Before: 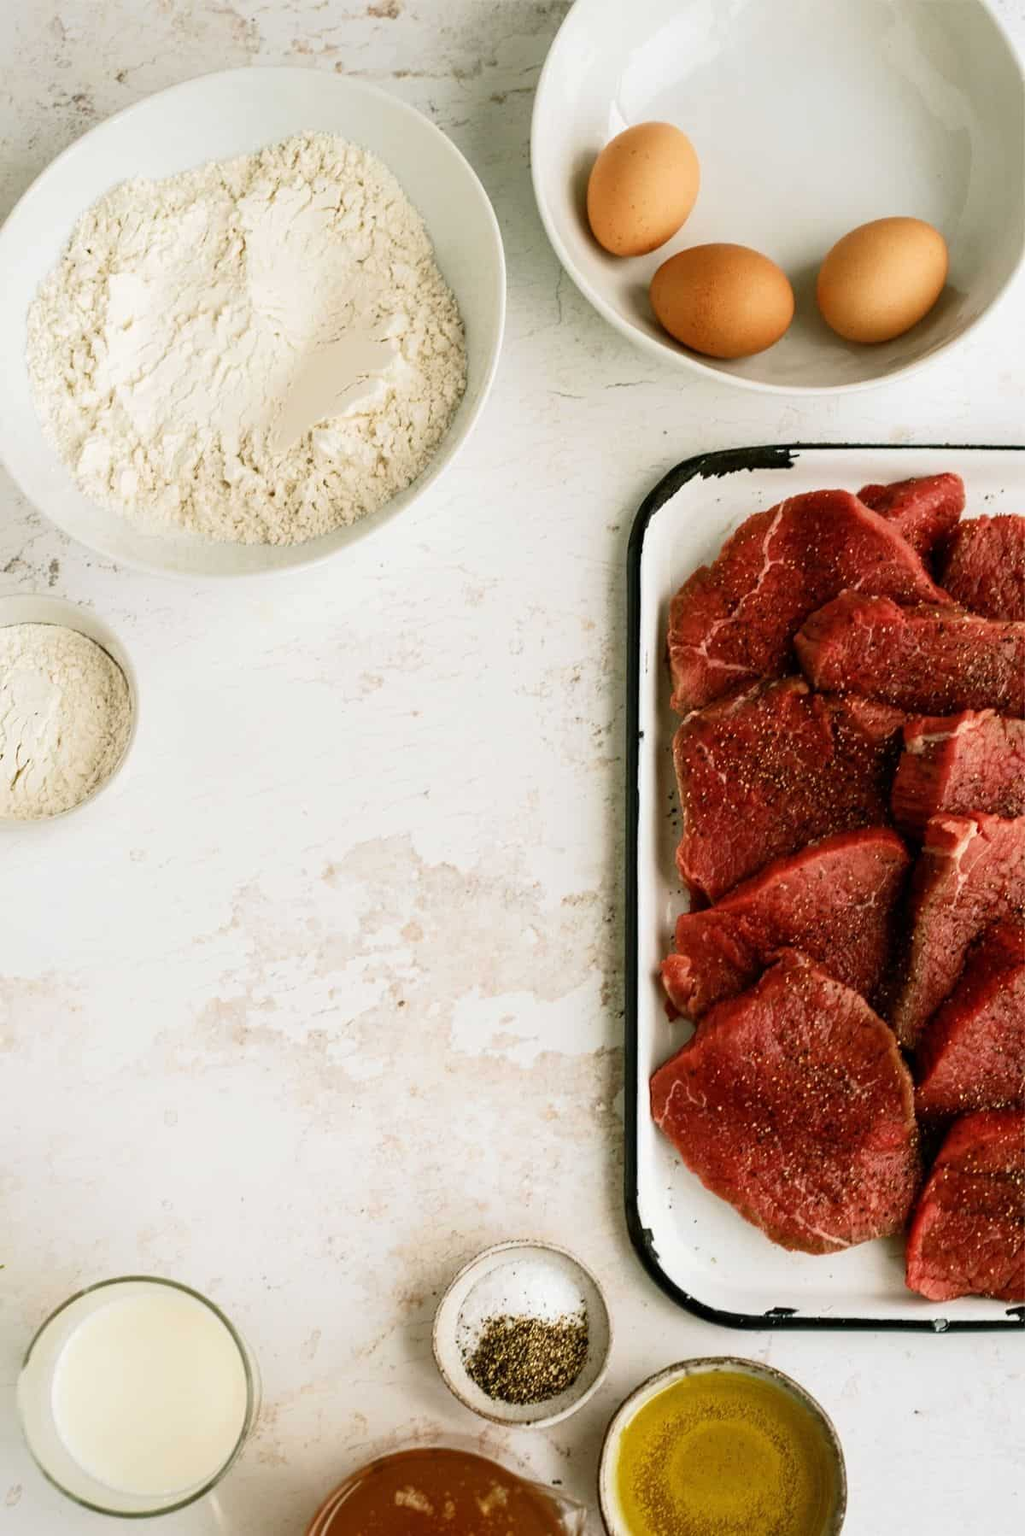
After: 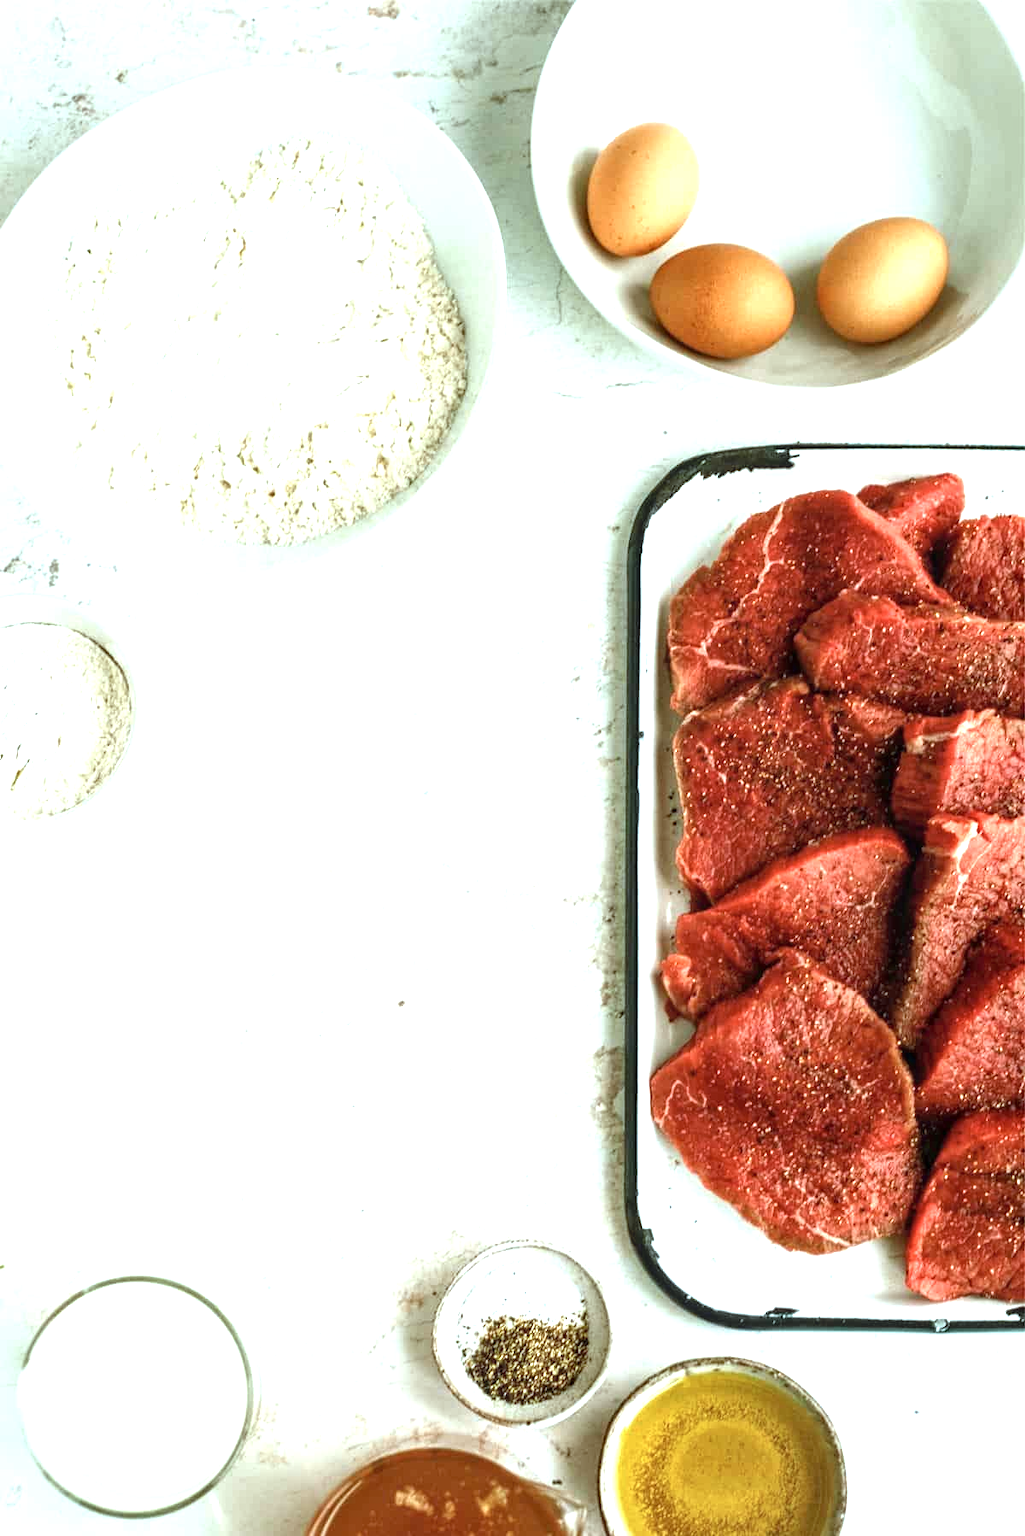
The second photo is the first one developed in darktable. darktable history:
local contrast: on, module defaults
exposure: exposure 1 EV, compensate highlight preservation false
color correction: highlights a* -10.04, highlights b* -10.57
